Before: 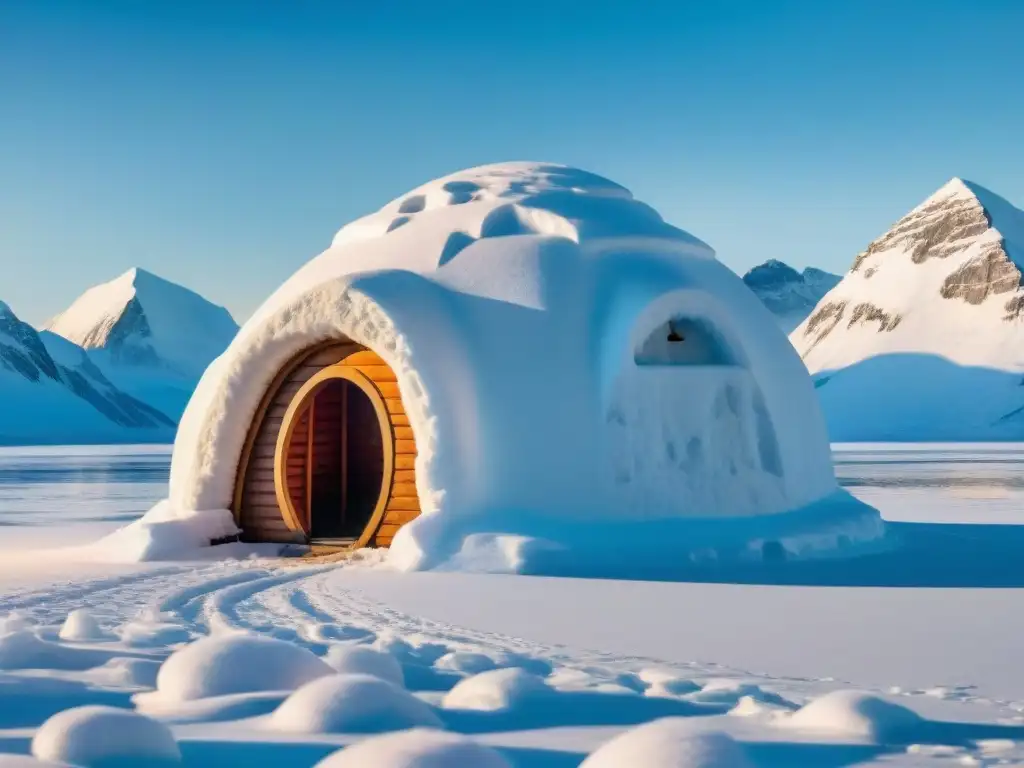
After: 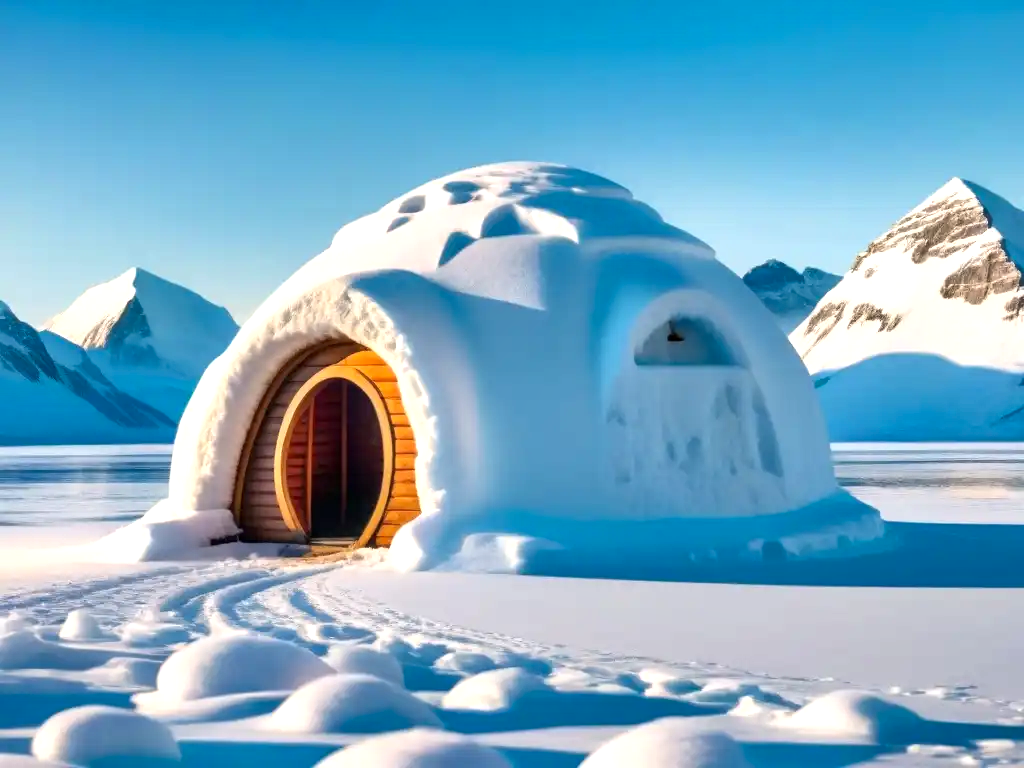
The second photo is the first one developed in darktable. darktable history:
shadows and highlights: white point adjustment 1.07, soften with gaussian
exposure: black level correction 0.001, exposure 0.499 EV, compensate highlight preservation false
